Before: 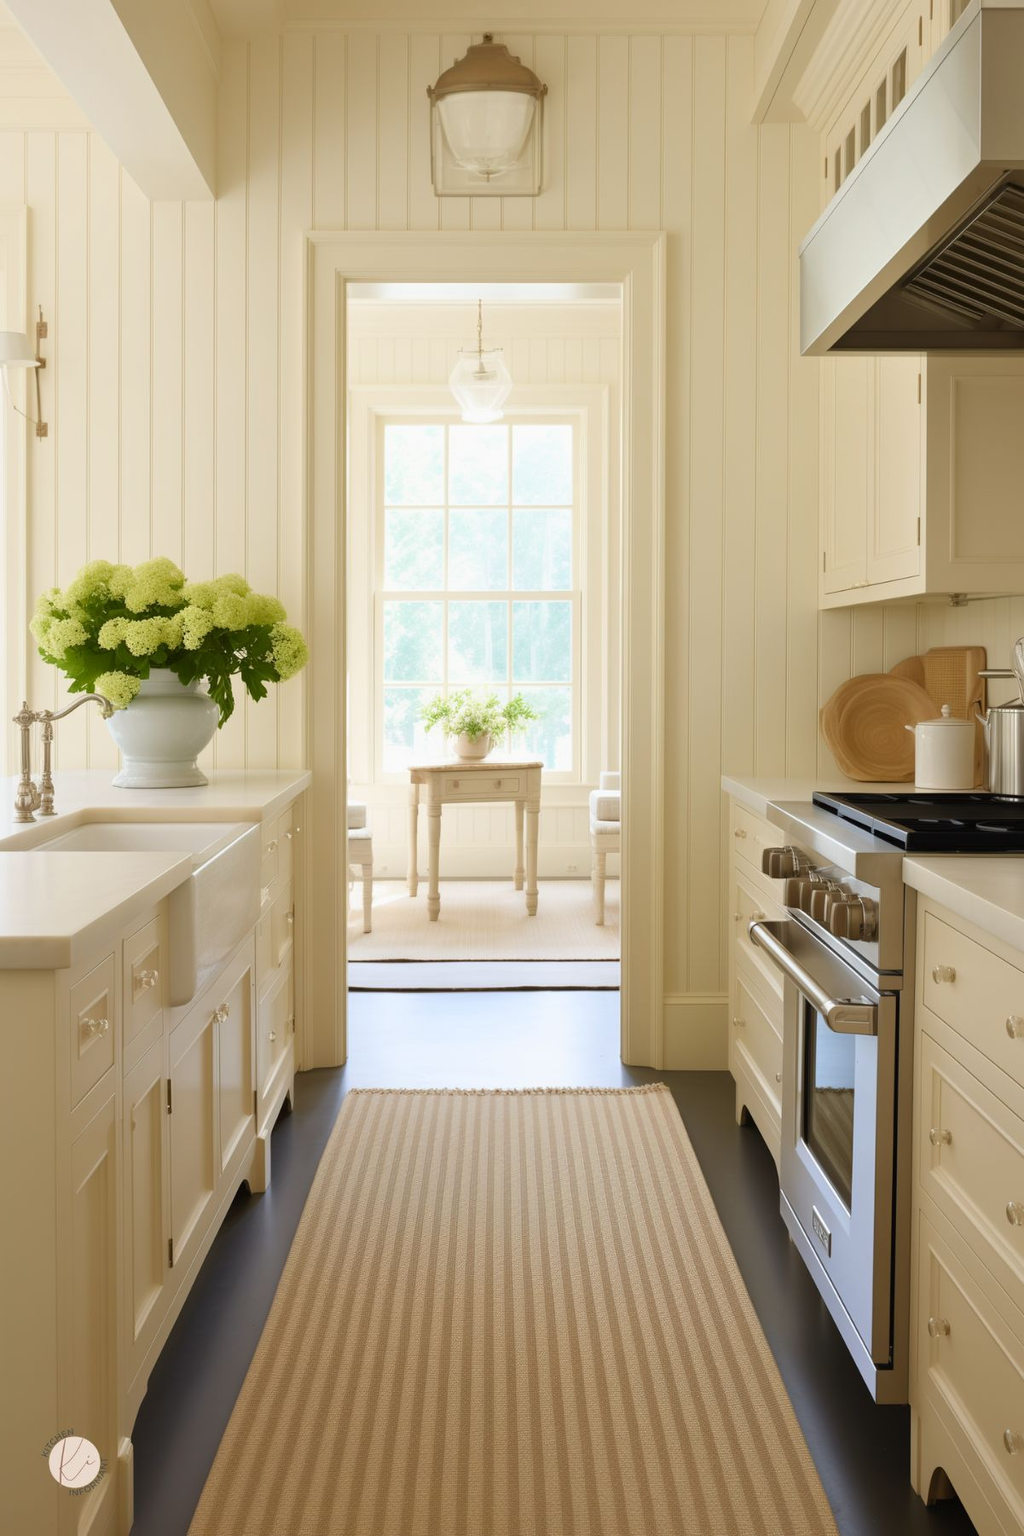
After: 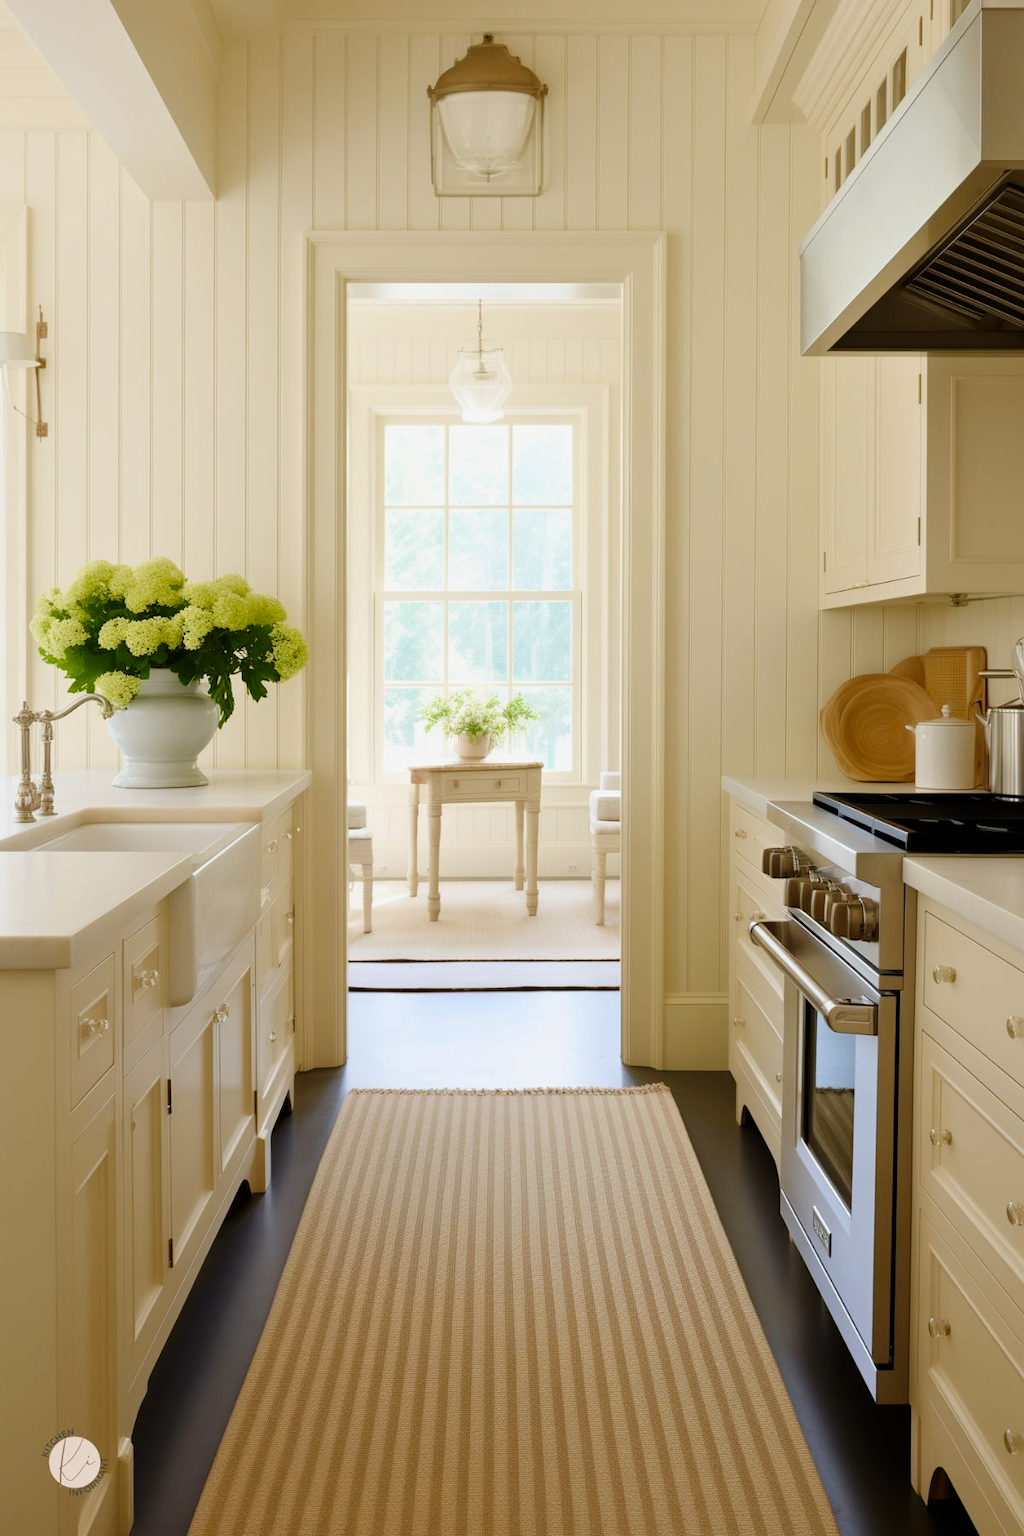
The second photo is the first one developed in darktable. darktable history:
tone curve: curves: ch0 [(0, 0) (0.068, 0.012) (0.183, 0.089) (0.341, 0.283) (0.547, 0.532) (0.828, 0.815) (1, 0.983)]; ch1 [(0, 0) (0.23, 0.166) (0.34, 0.308) (0.371, 0.337) (0.429, 0.411) (0.477, 0.462) (0.499, 0.498) (0.529, 0.537) (0.559, 0.582) (0.743, 0.798) (1, 1)]; ch2 [(0, 0) (0.431, 0.414) (0.498, 0.503) (0.524, 0.528) (0.568, 0.546) (0.6, 0.597) (0.634, 0.645) (0.728, 0.742) (1, 1)], preserve colors none
